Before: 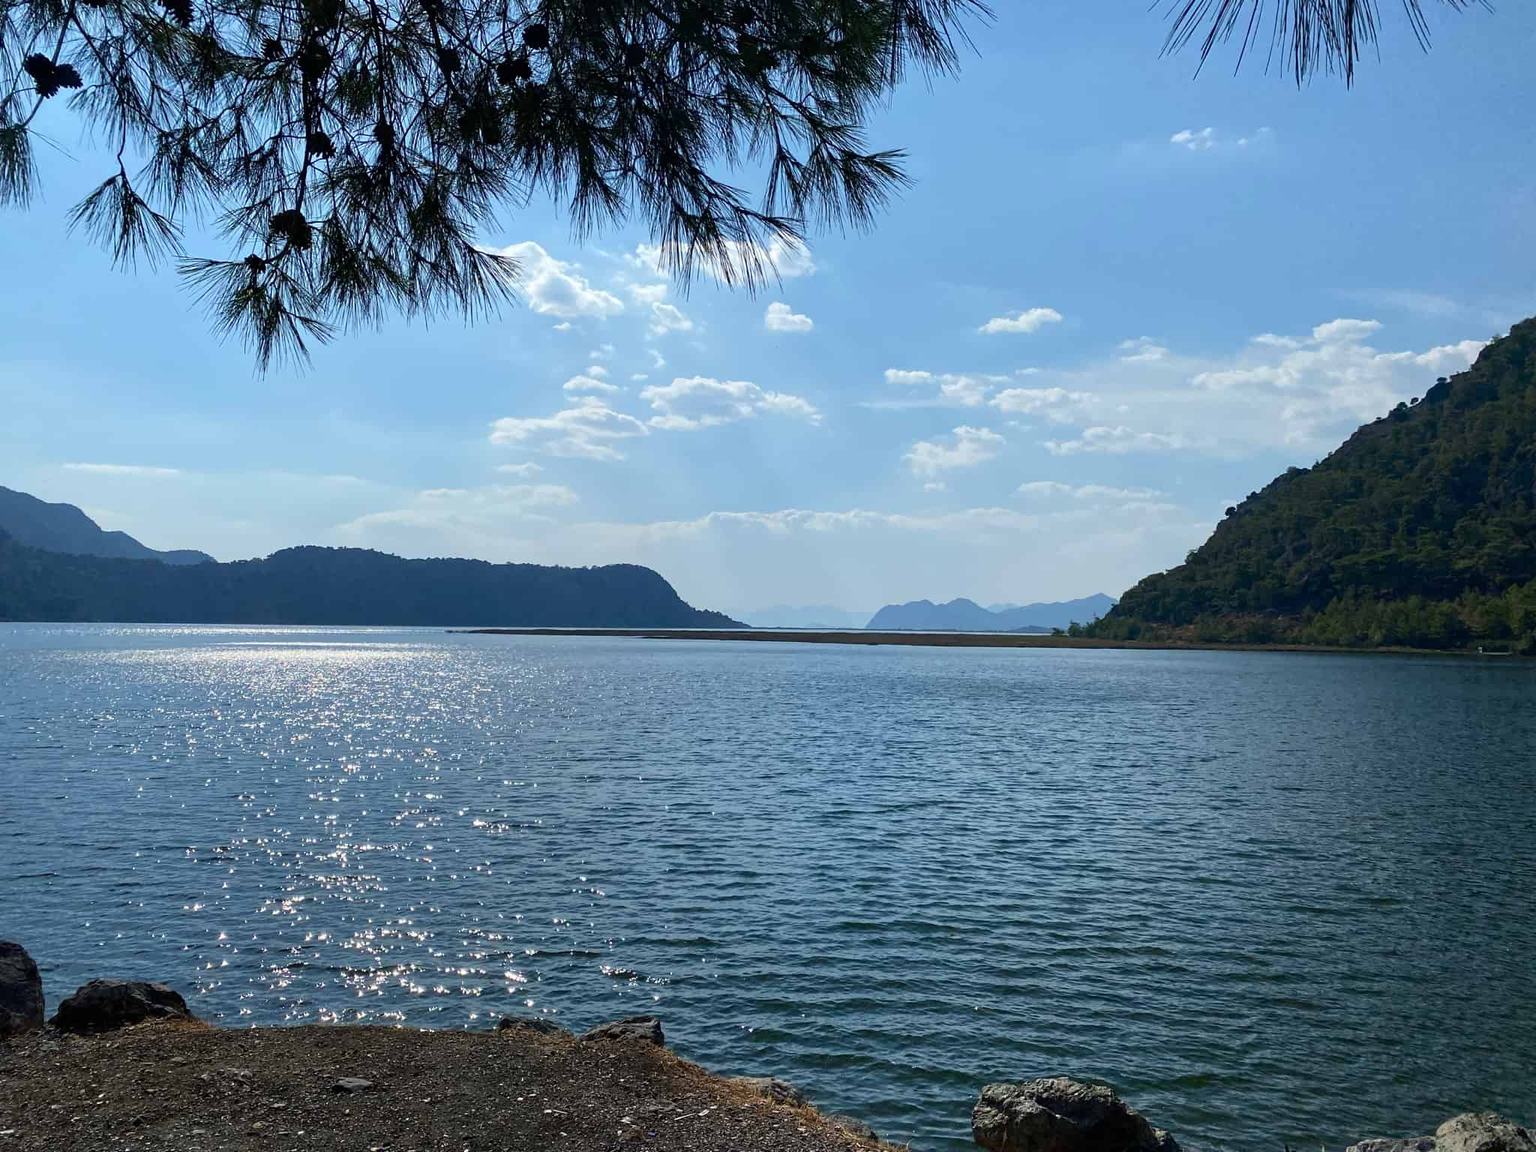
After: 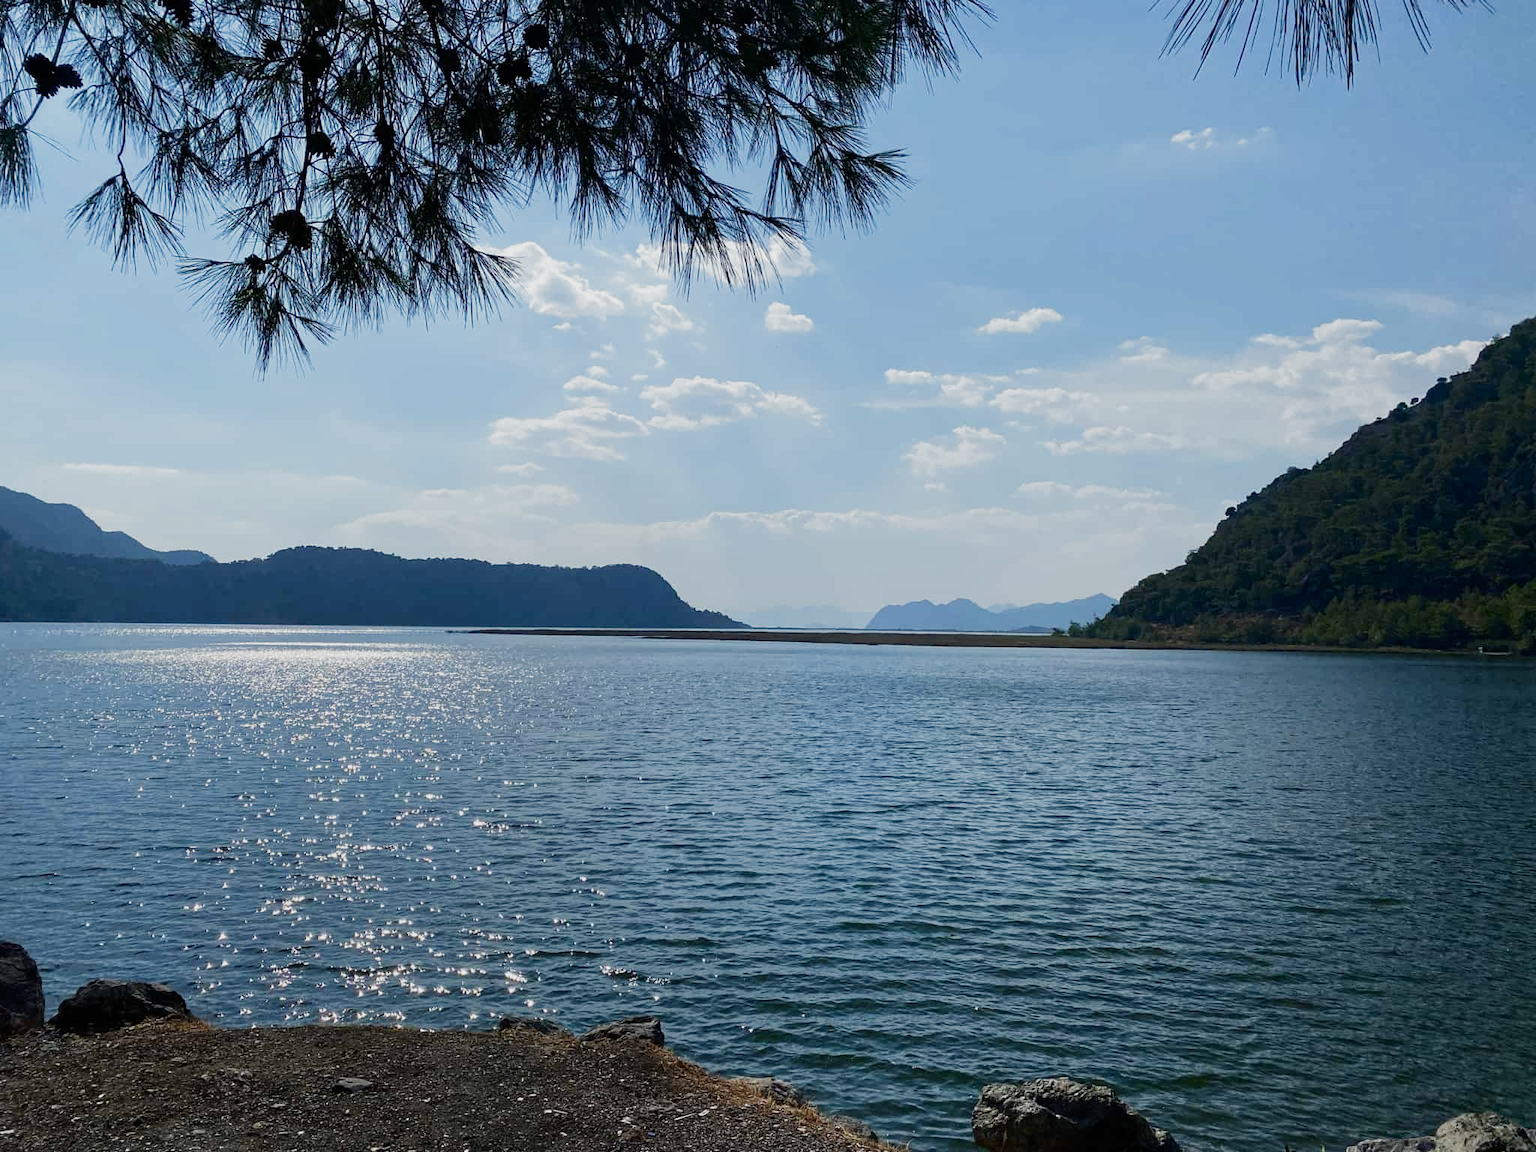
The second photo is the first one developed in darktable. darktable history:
shadows and highlights: shadows -28.61, highlights 30.17
filmic rgb: black relative exposure -16 EV, white relative exposure 2.92 EV, threshold 3 EV, hardness 9.98, add noise in highlights 0, preserve chrominance no, color science v3 (2019), use custom middle-gray values true, contrast in highlights soft, enable highlight reconstruction true
